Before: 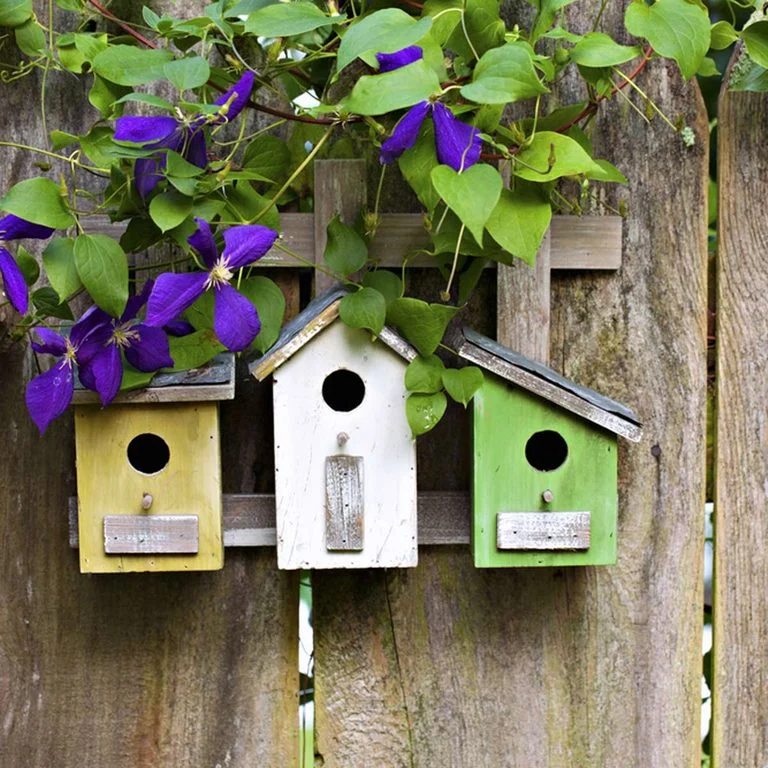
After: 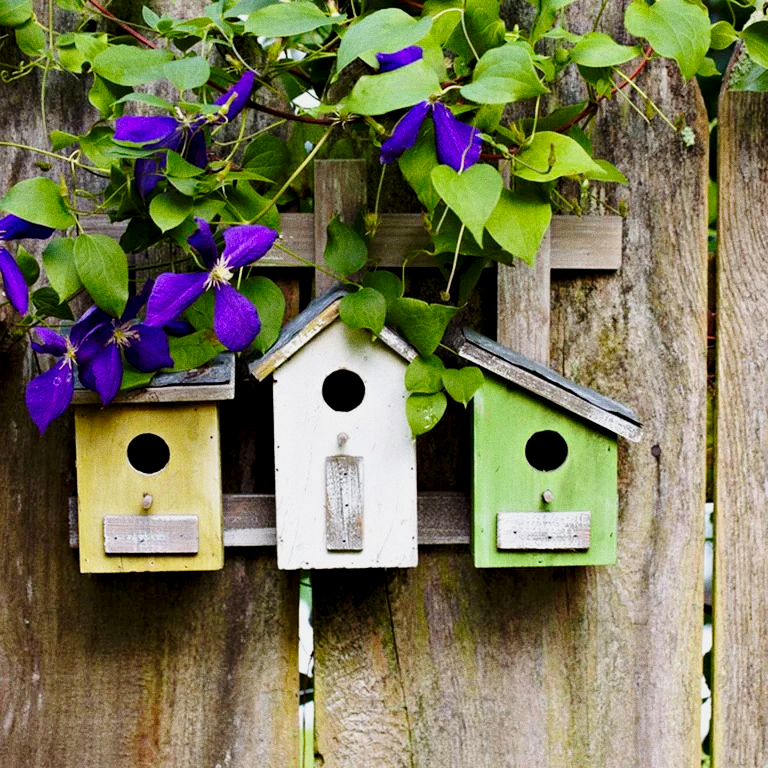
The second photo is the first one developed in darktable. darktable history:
grain: coarseness 0.09 ISO
exposure: black level correction 0.009, exposure -0.637 EV, compensate highlight preservation false
base curve: curves: ch0 [(0, 0) (0.028, 0.03) (0.121, 0.232) (0.46, 0.748) (0.859, 0.968) (1, 1)], preserve colors none
